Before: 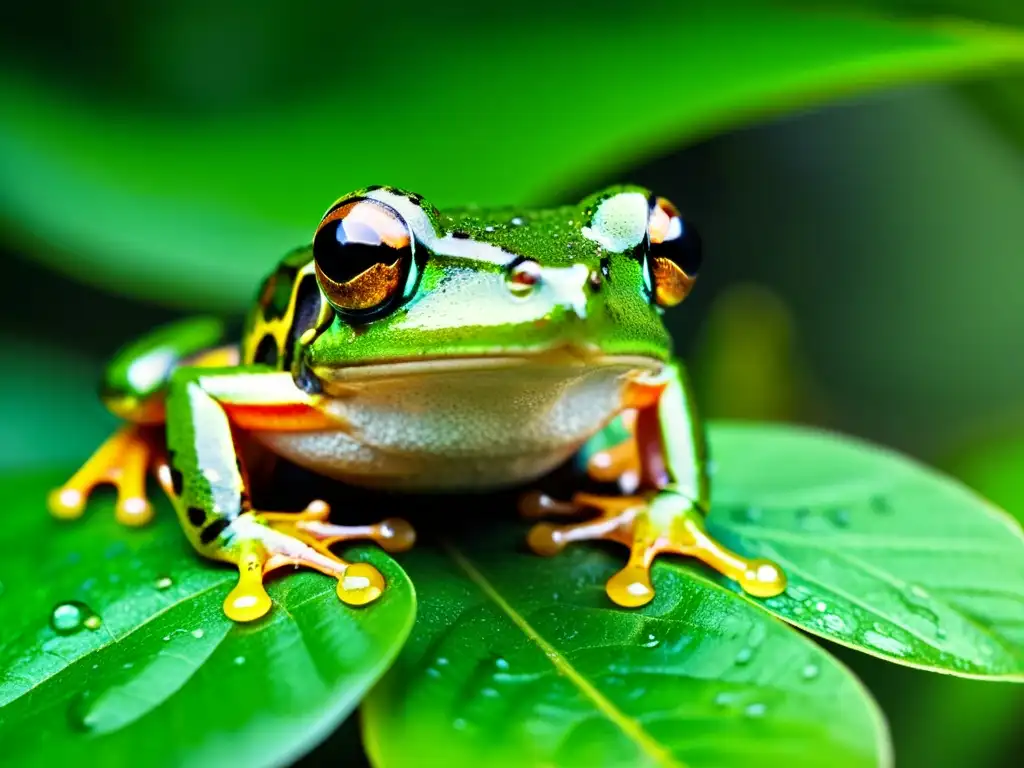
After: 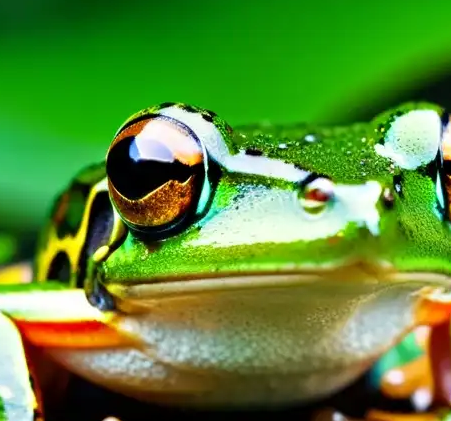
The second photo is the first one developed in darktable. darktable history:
tone equalizer: on, module defaults
crop: left 20.248%, top 10.86%, right 35.675%, bottom 34.321%
